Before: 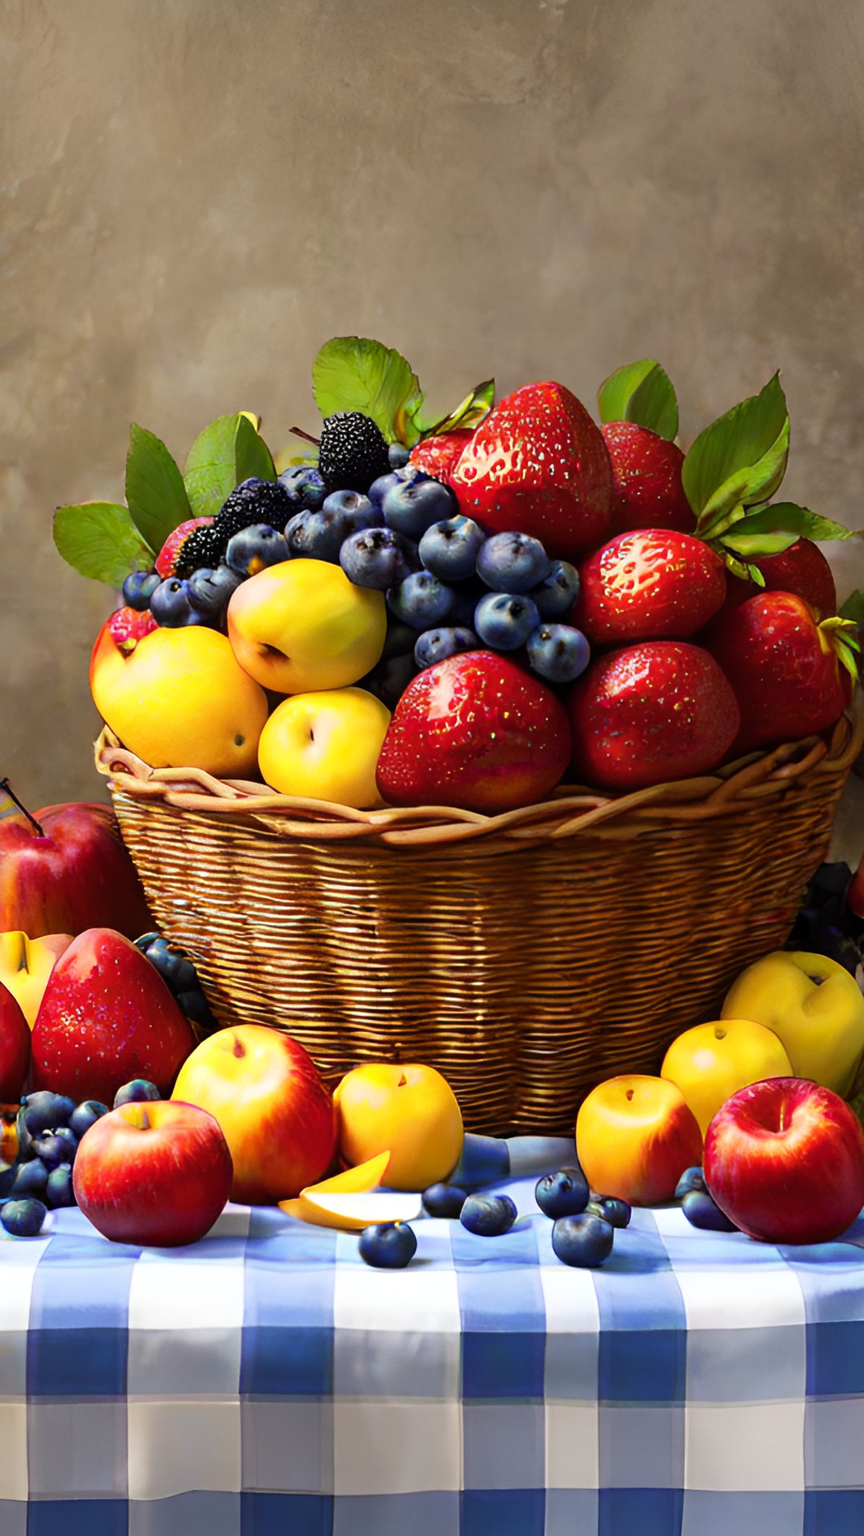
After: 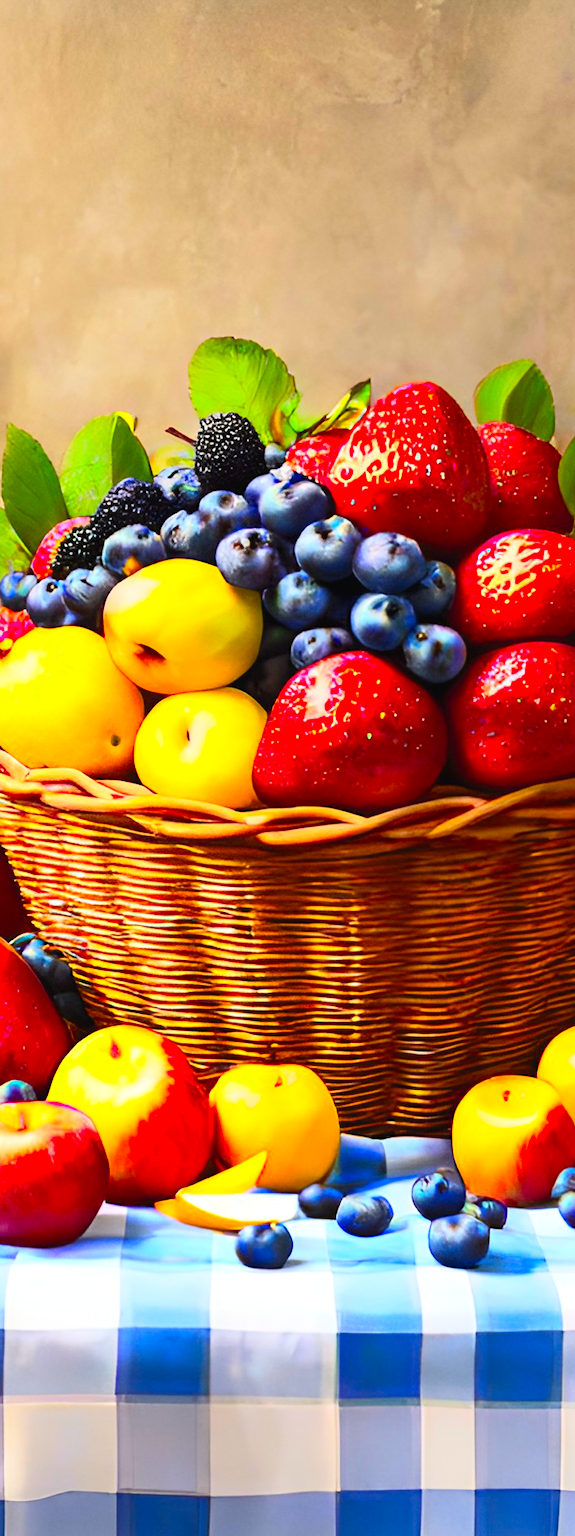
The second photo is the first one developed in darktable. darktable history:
contrast brightness saturation: contrast 0.199, brightness 0.205, saturation 0.799
exposure: exposure 0.075 EV, compensate highlight preservation false
crop and rotate: left 14.461%, right 18.912%
tone curve: curves: ch0 [(0.016, 0.023) (0.248, 0.252) (0.732, 0.797) (1, 1)], color space Lab, independent channels, preserve colors none
